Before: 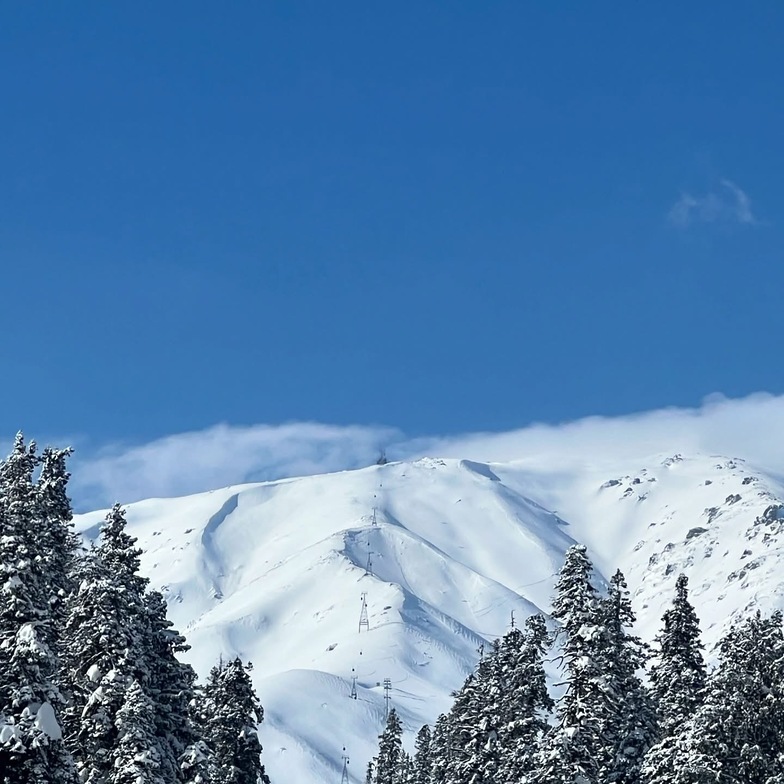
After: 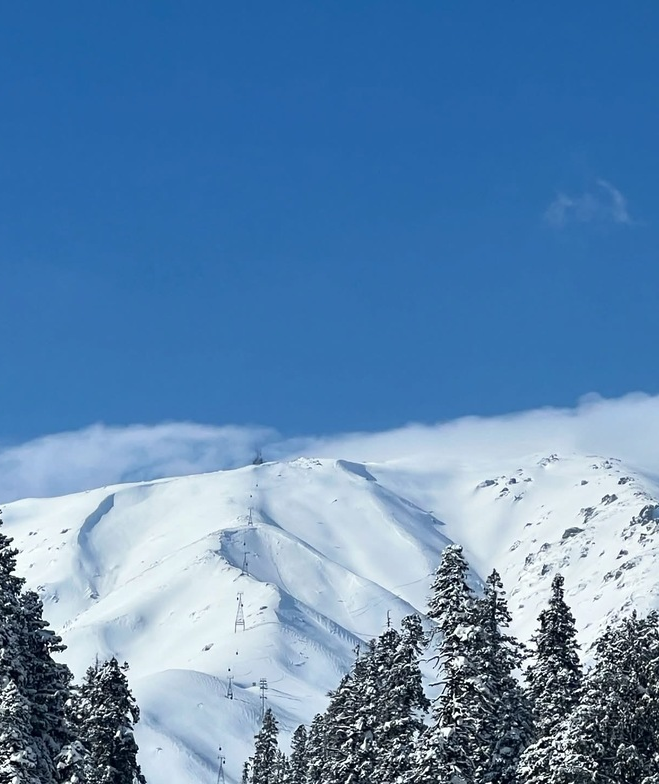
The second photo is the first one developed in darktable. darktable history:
crop: left 15.864%
